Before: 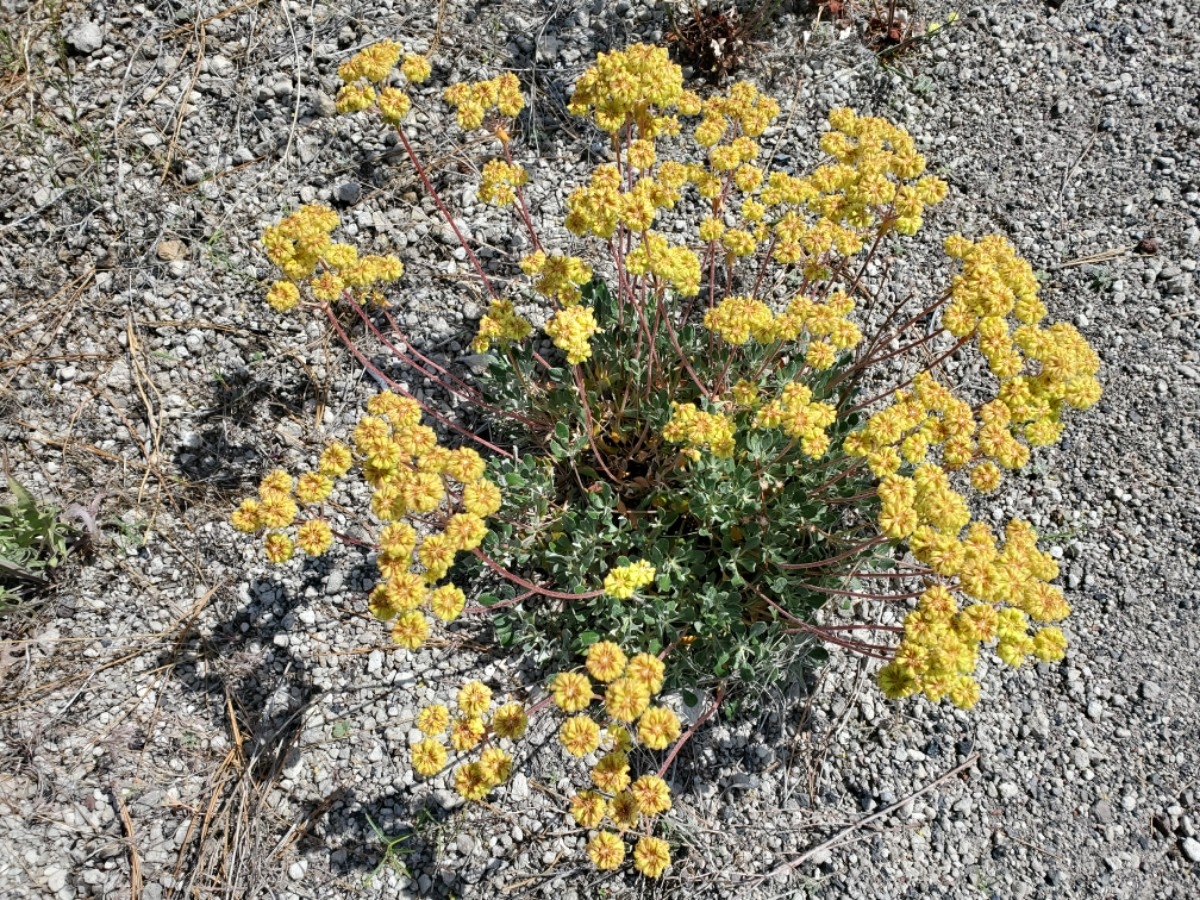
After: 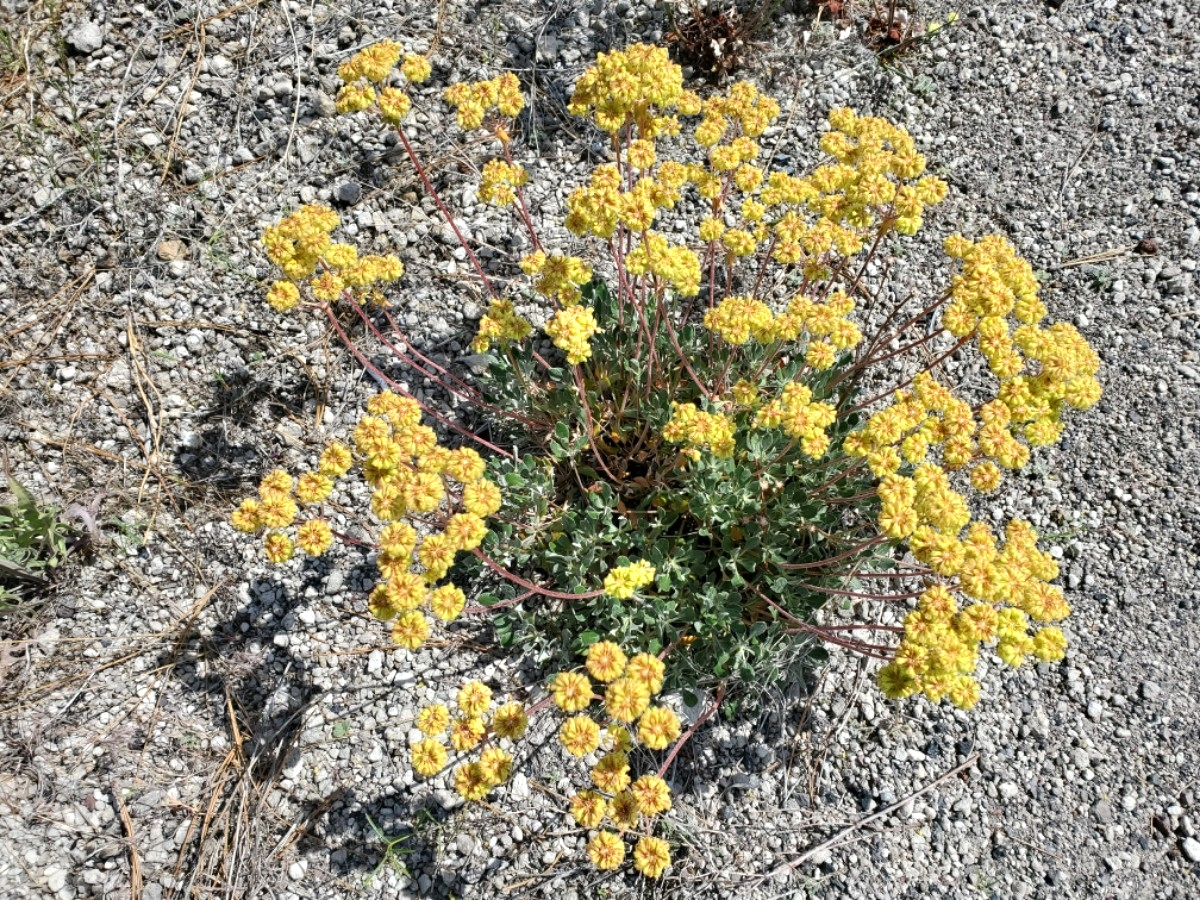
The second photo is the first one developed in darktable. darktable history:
exposure: exposure 0.197 EV, compensate highlight preservation false
